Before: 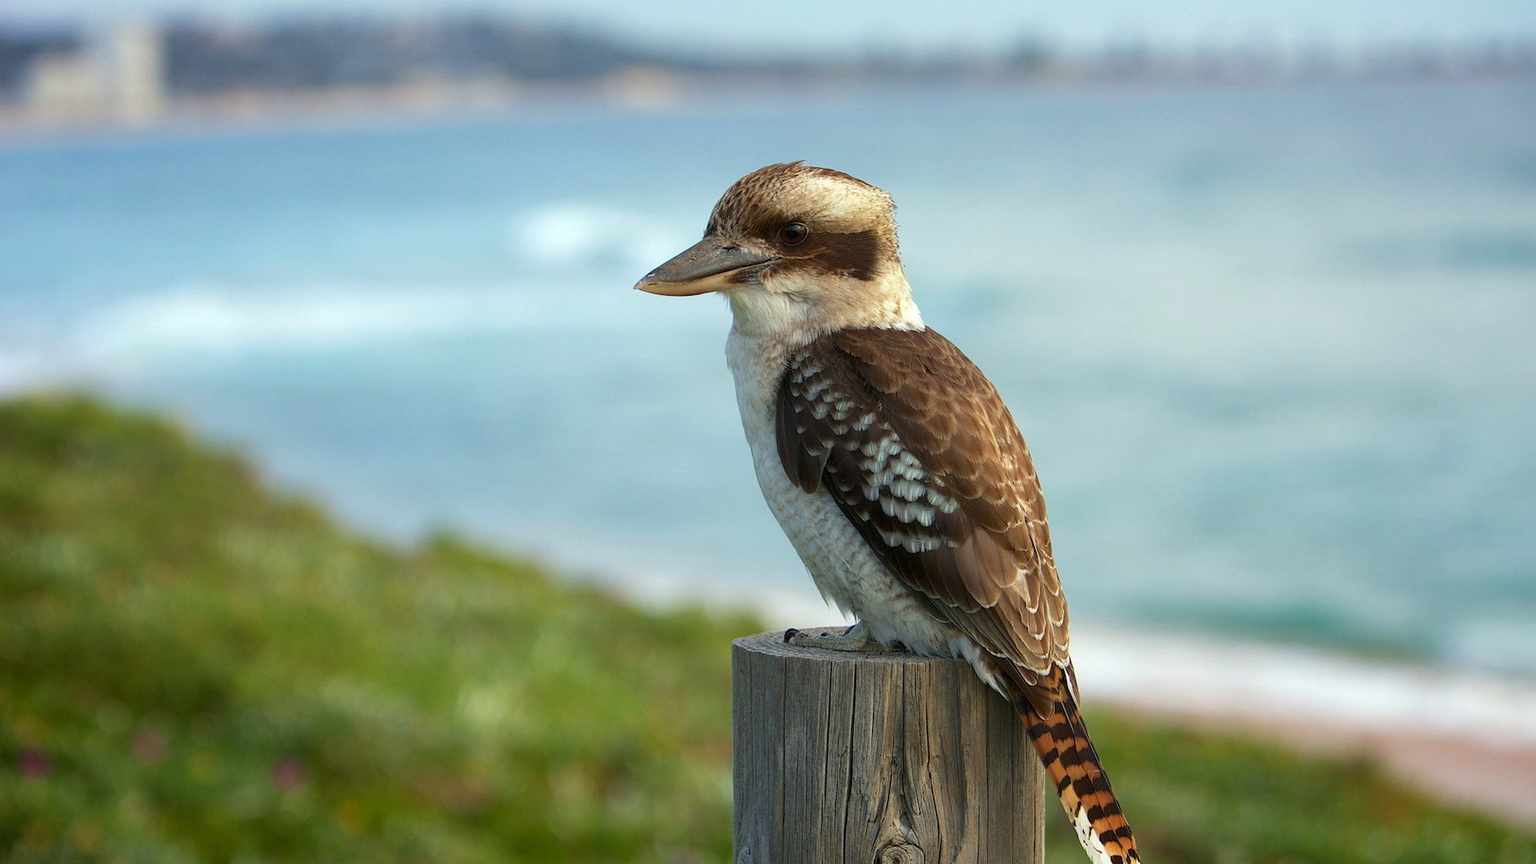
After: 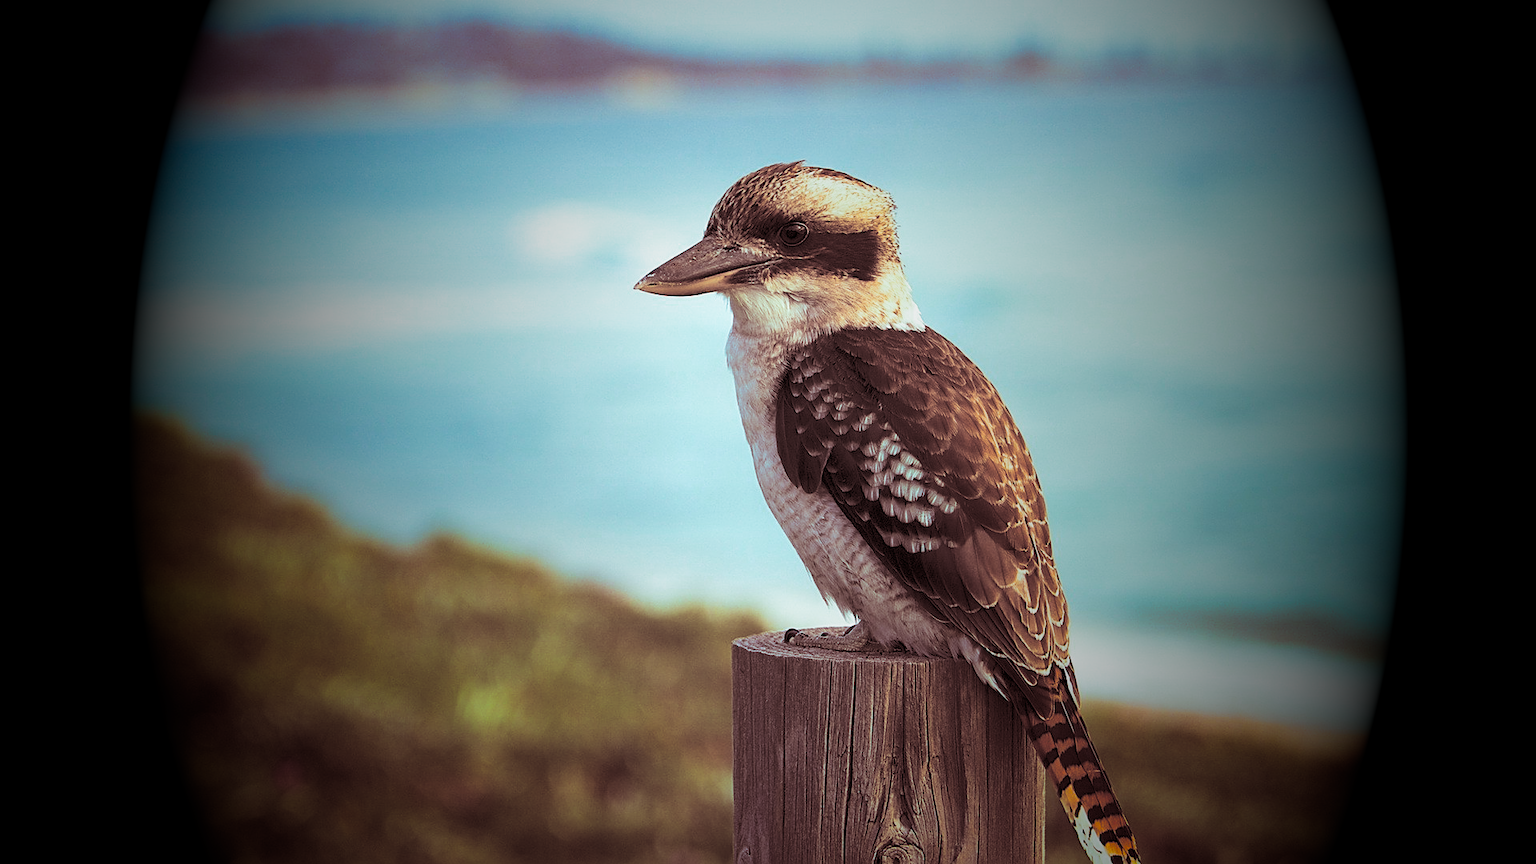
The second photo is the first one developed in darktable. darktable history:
contrast brightness saturation: contrast 0.23, brightness 0.1, saturation 0.29
rgb curve: curves: ch0 [(0, 0) (0.093, 0.159) (0.241, 0.265) (0.414, 0.42) (1, 1)], compensate middle gray true, preserve colors basic power
vignetting: fall-off start 15.9%, fall-off radius 100%, brightness -1, saturation 0.5, width/height ratio 0.719
split-toning: shadows › saturation 0.3, highlights › hue 180°, highlights › saturation 0.3, compress 0%
sharpen: on, module defaults
